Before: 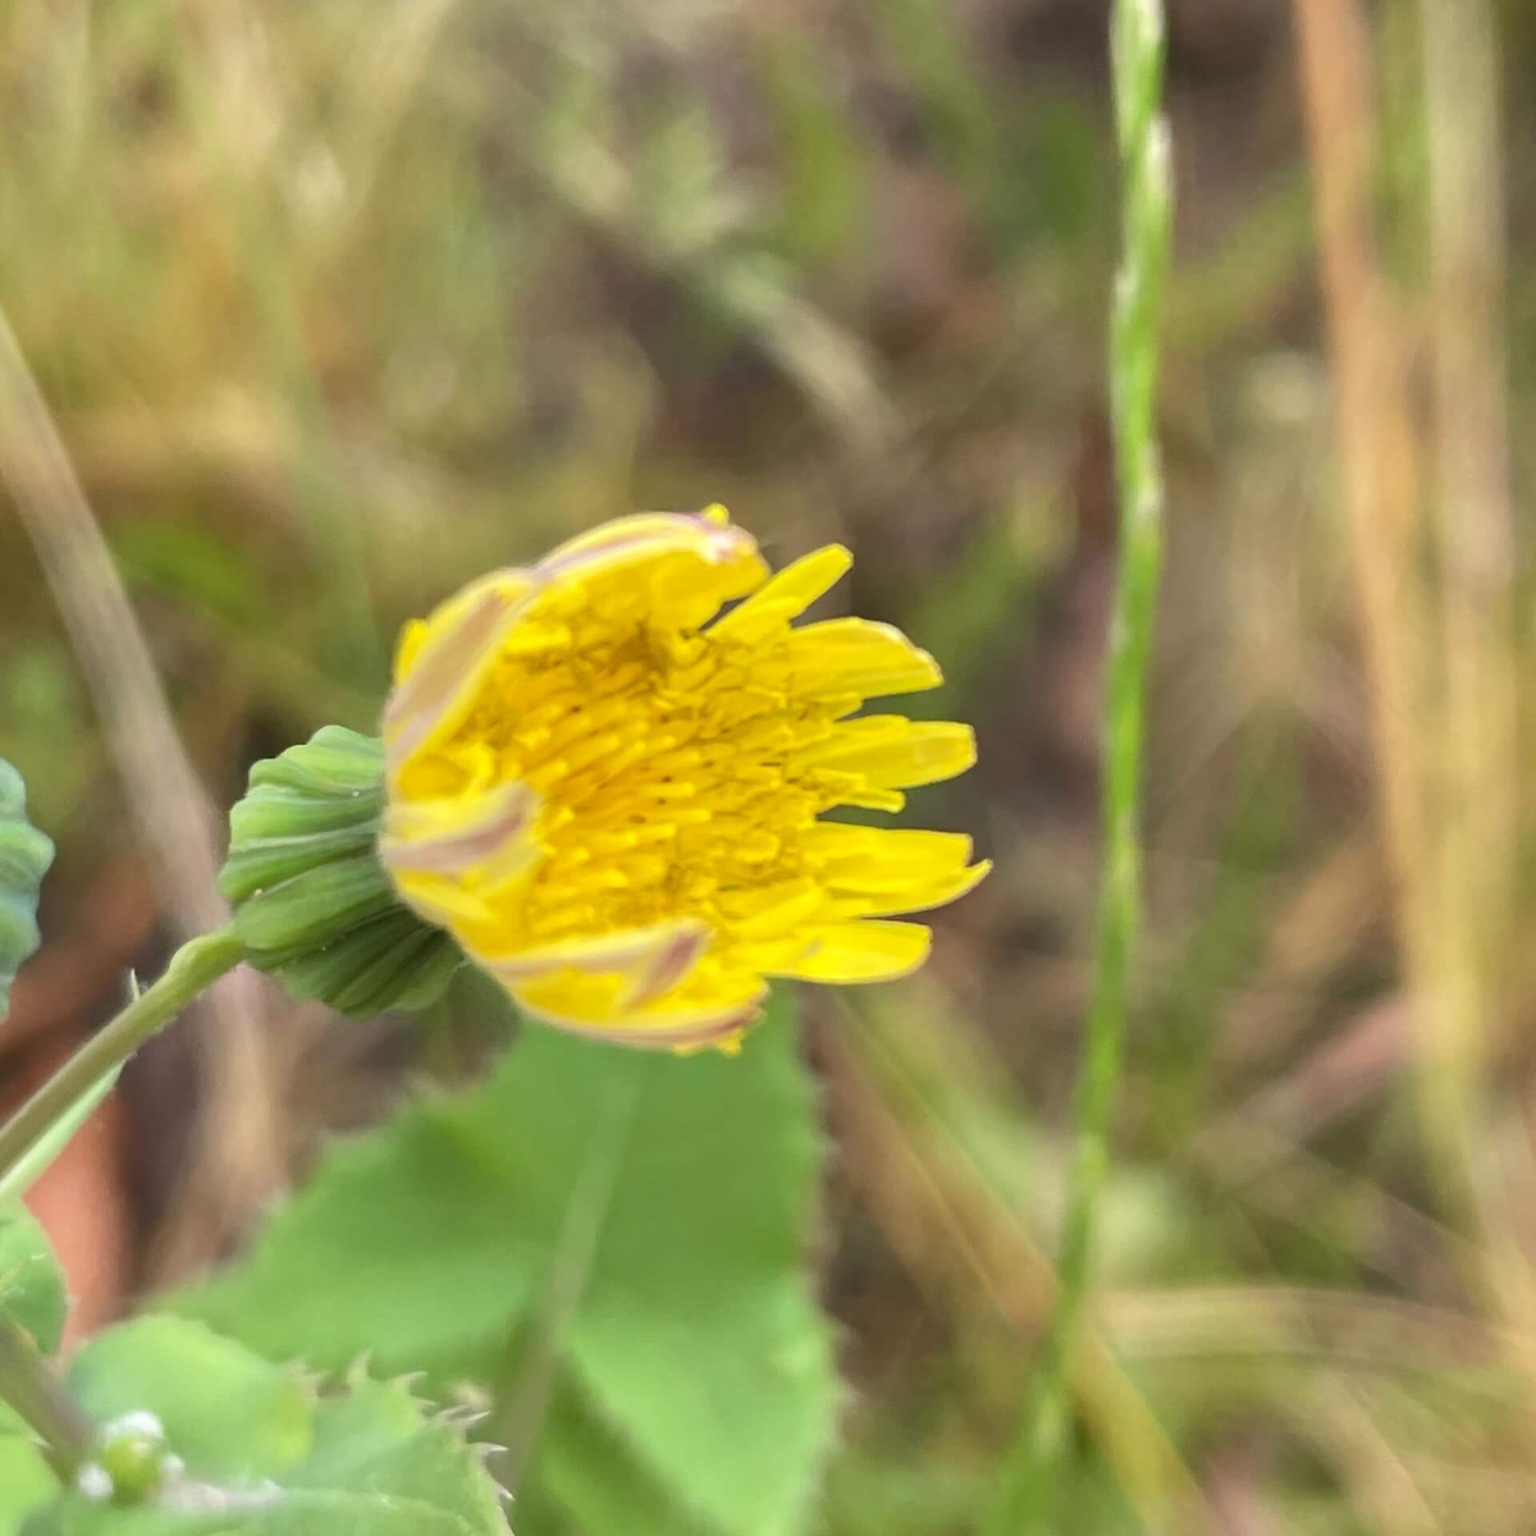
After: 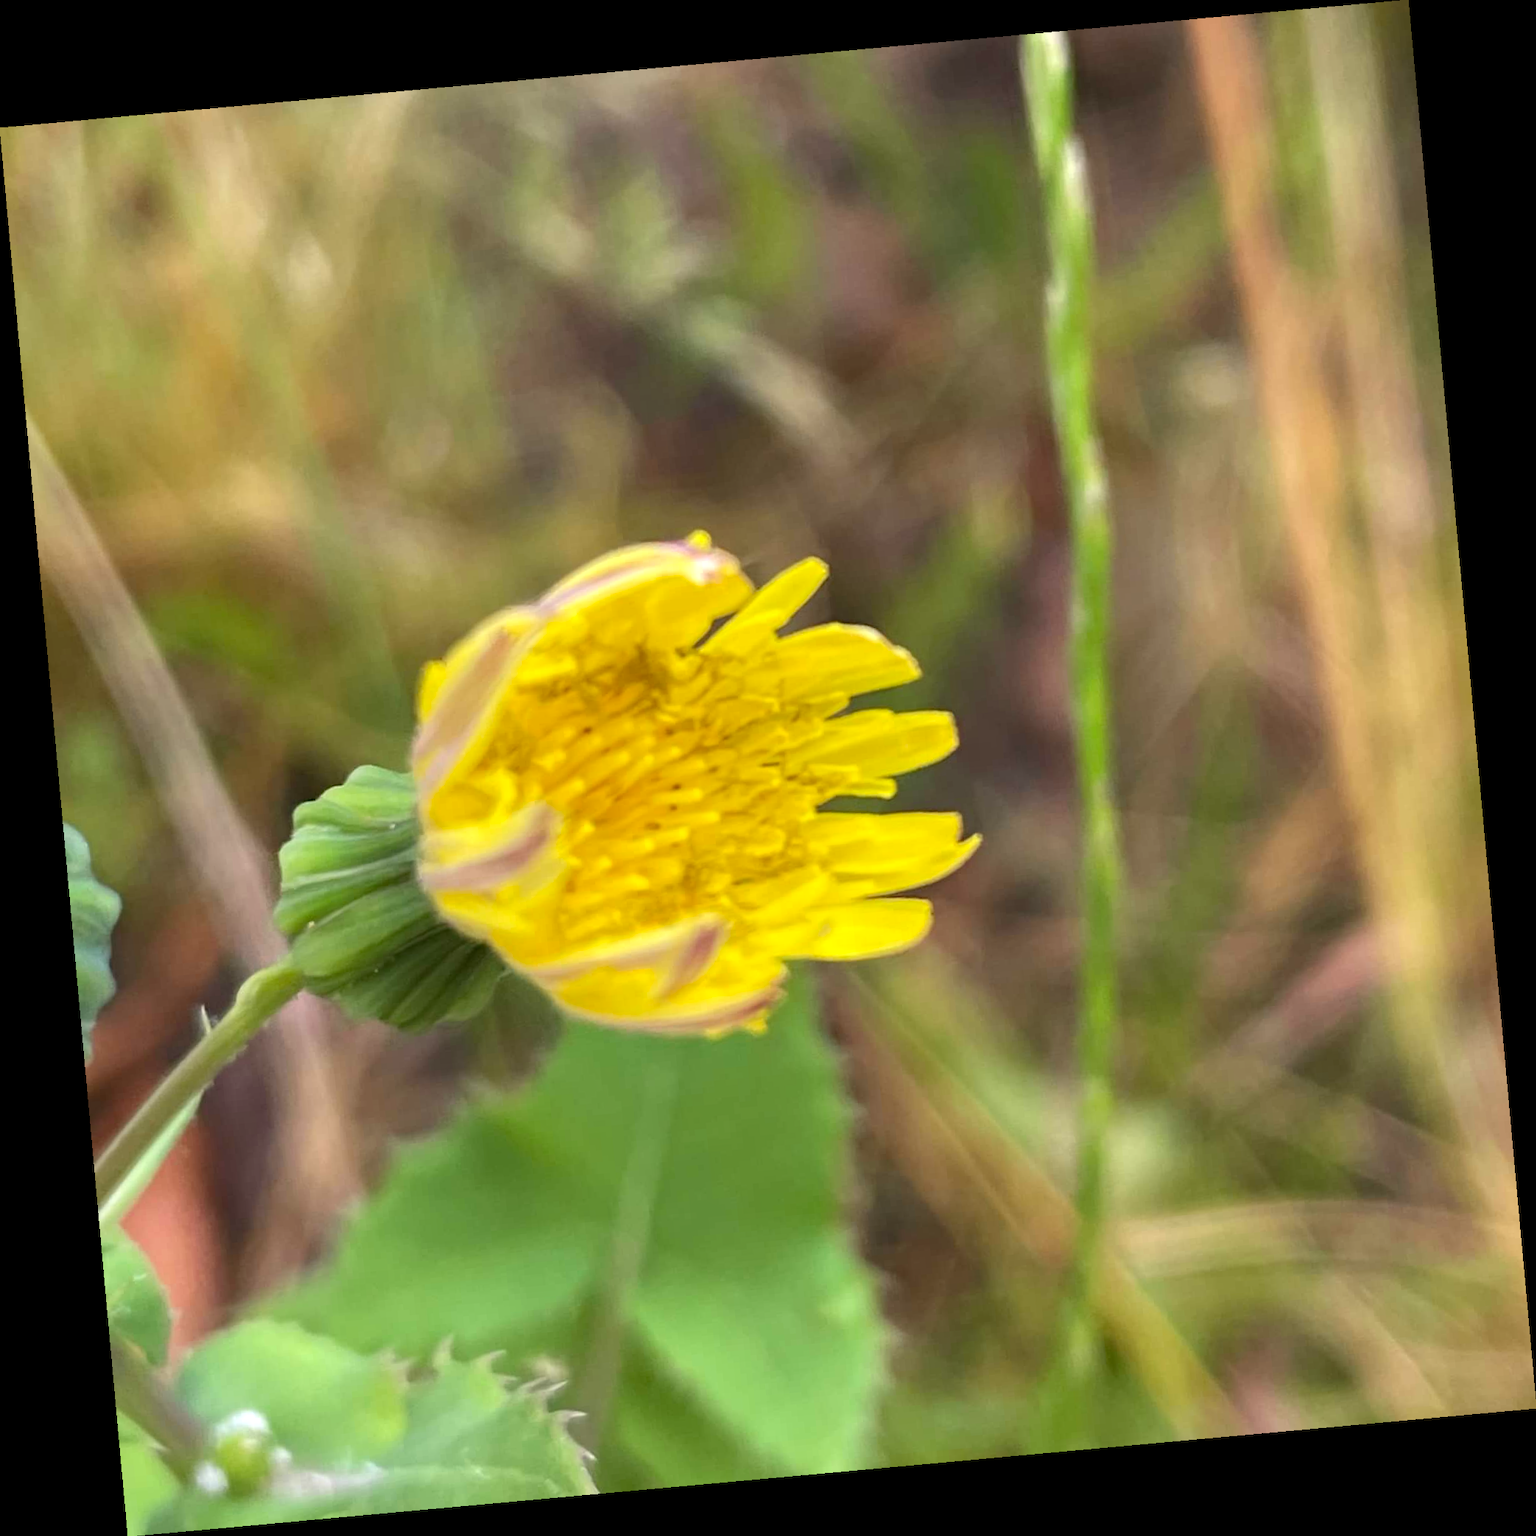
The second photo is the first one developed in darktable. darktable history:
haze removal: compatibility mode true, adaptive false
rotate and perspective: rotation -5.2°, automatic cropping off
tone equalizer: on, module defaults
color zones: curves: ch1 [(0, 0.513) (0.143, 0.524) (0.286, 0.511) (0.429, 0.506) (0.571, 0.503) (0.714, 0.503) (0.857, 0.508) (1, 0.513)]
